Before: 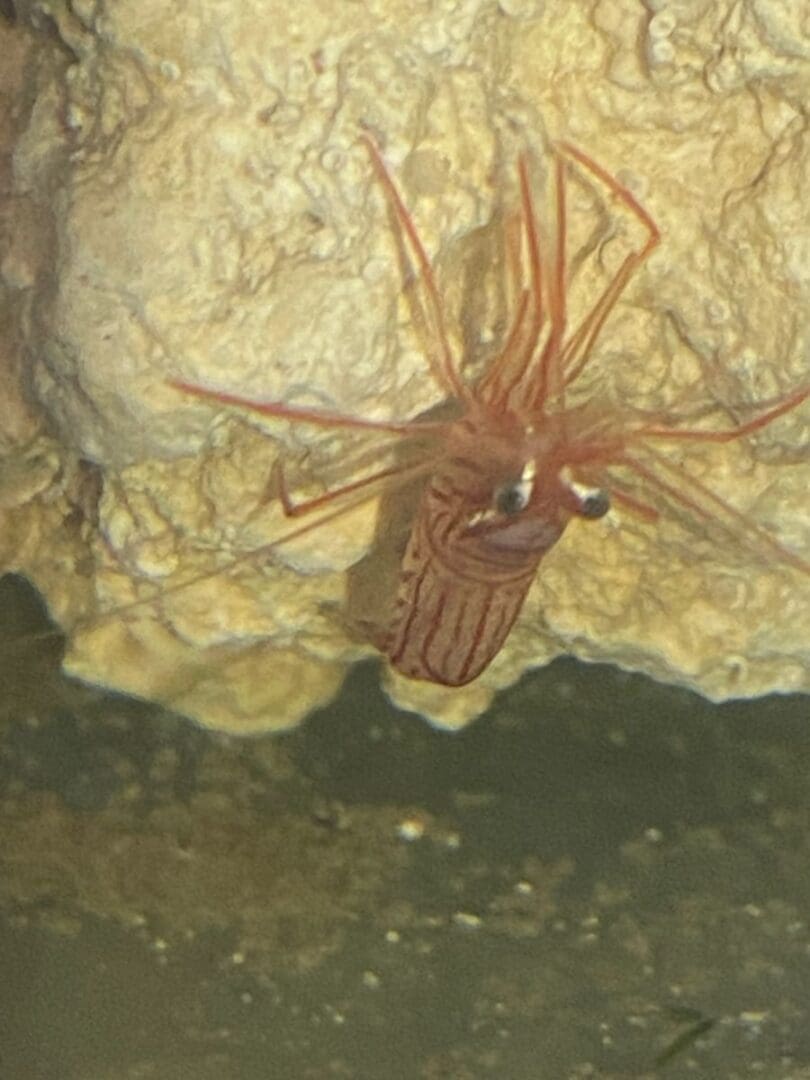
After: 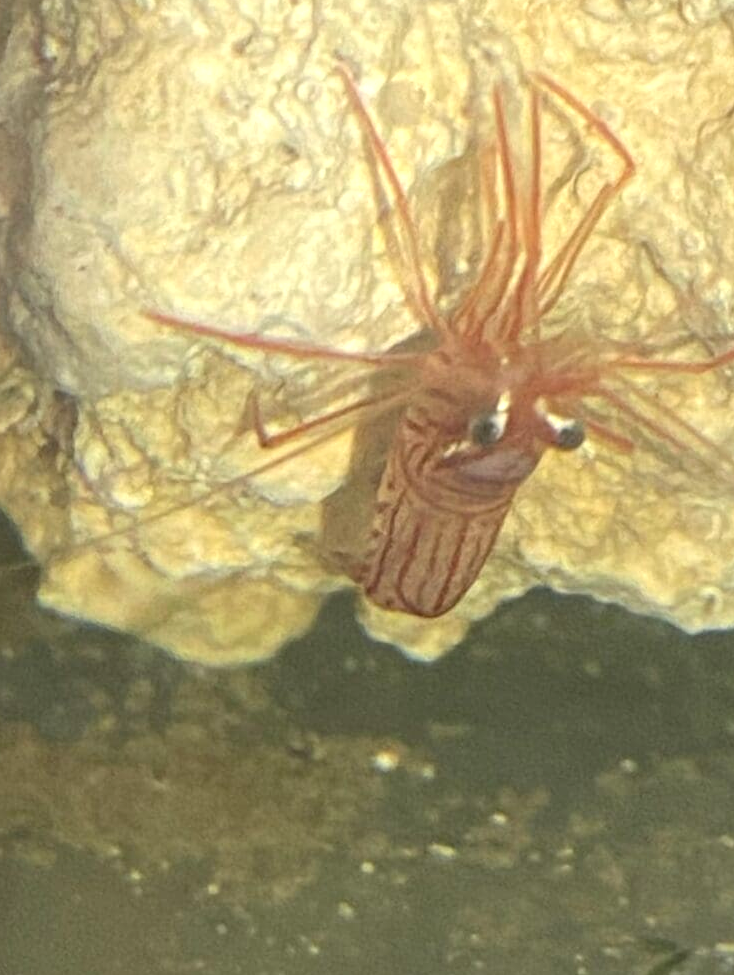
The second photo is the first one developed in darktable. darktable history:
crop: left 3.172%, top 6.447%, right 6.124%, bottom 3.196%
exposure: exposure 0.515 EV, compensate exposure bias true, compensate highlight preservation false
